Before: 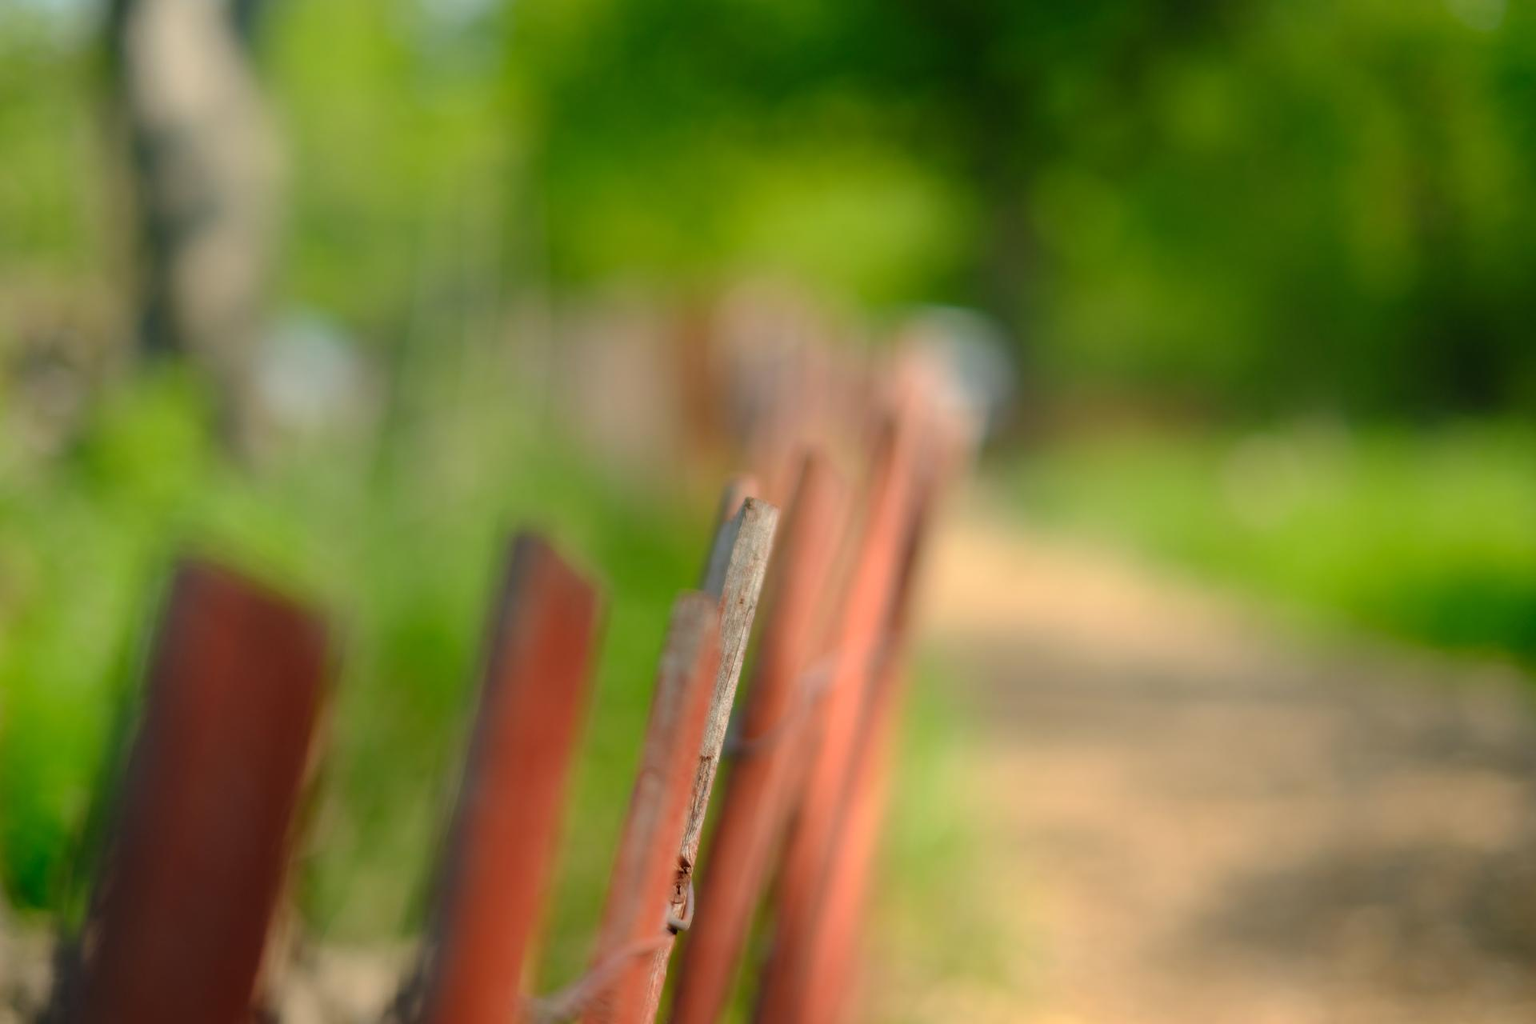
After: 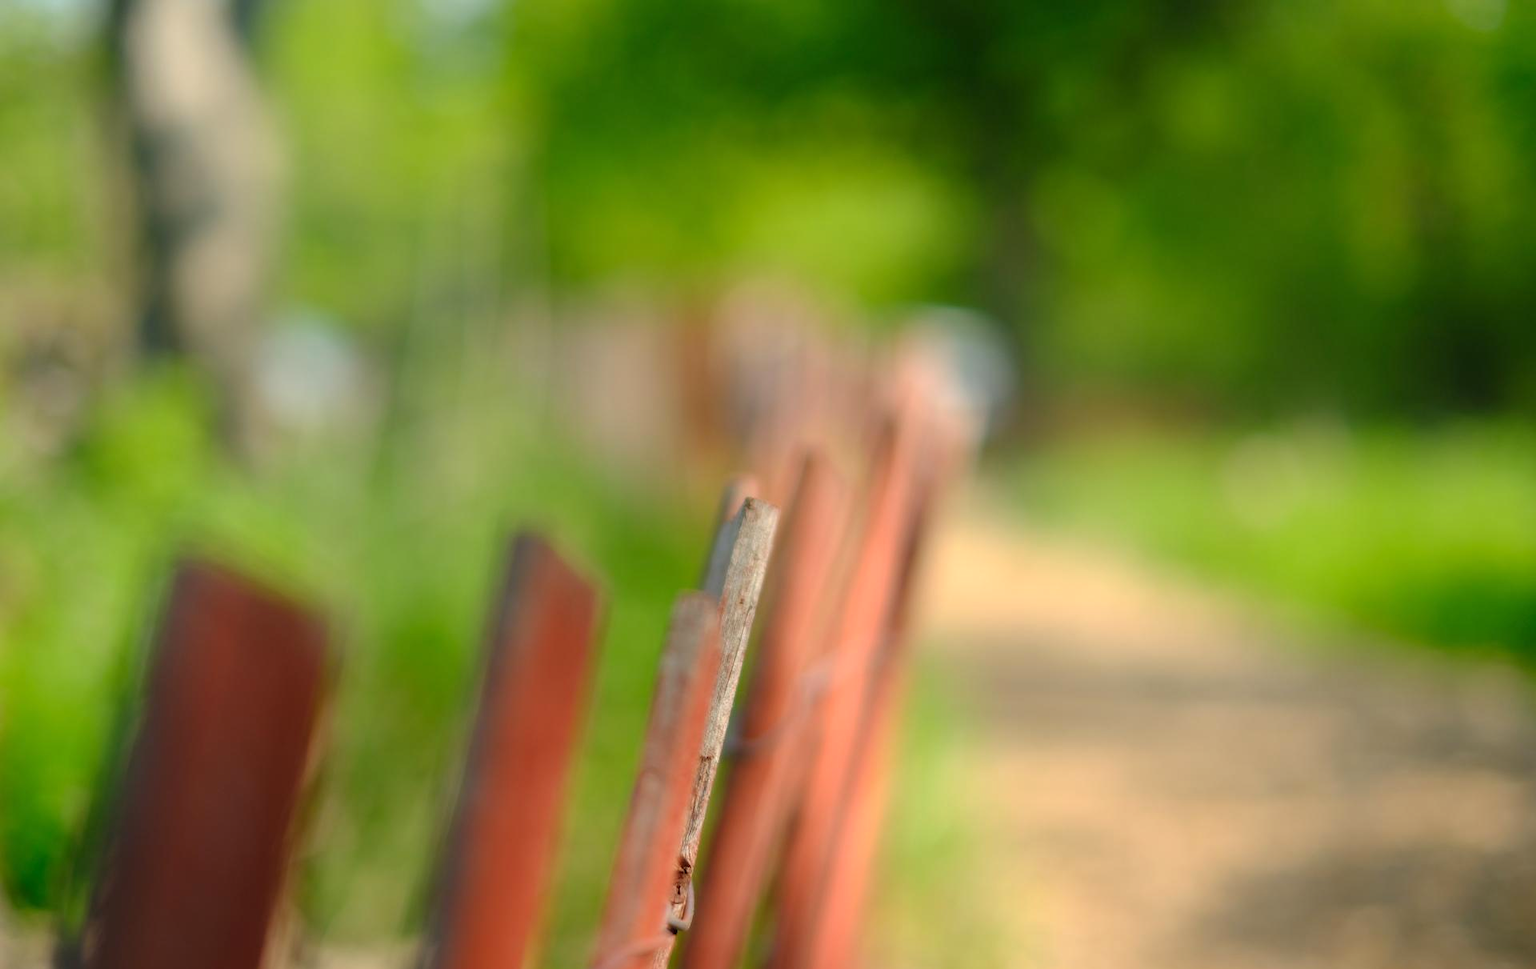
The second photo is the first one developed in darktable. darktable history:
exposure: exposure 0.203 EV, compensate highlight preservation false
crop and rotate: top 0.007%, bottom 5.271%
